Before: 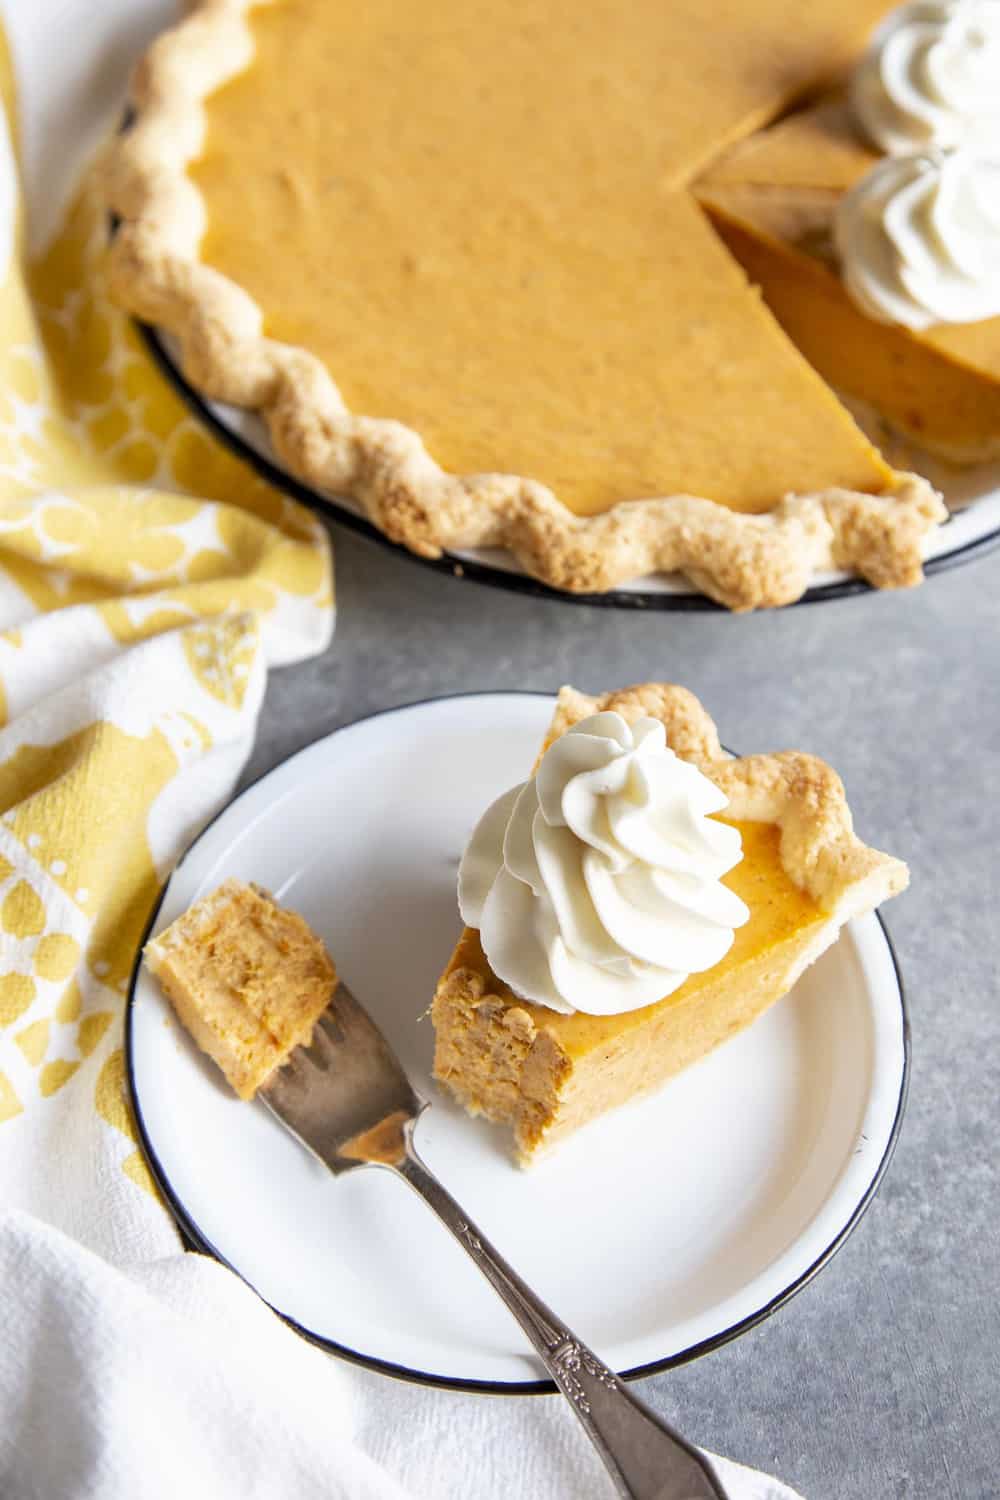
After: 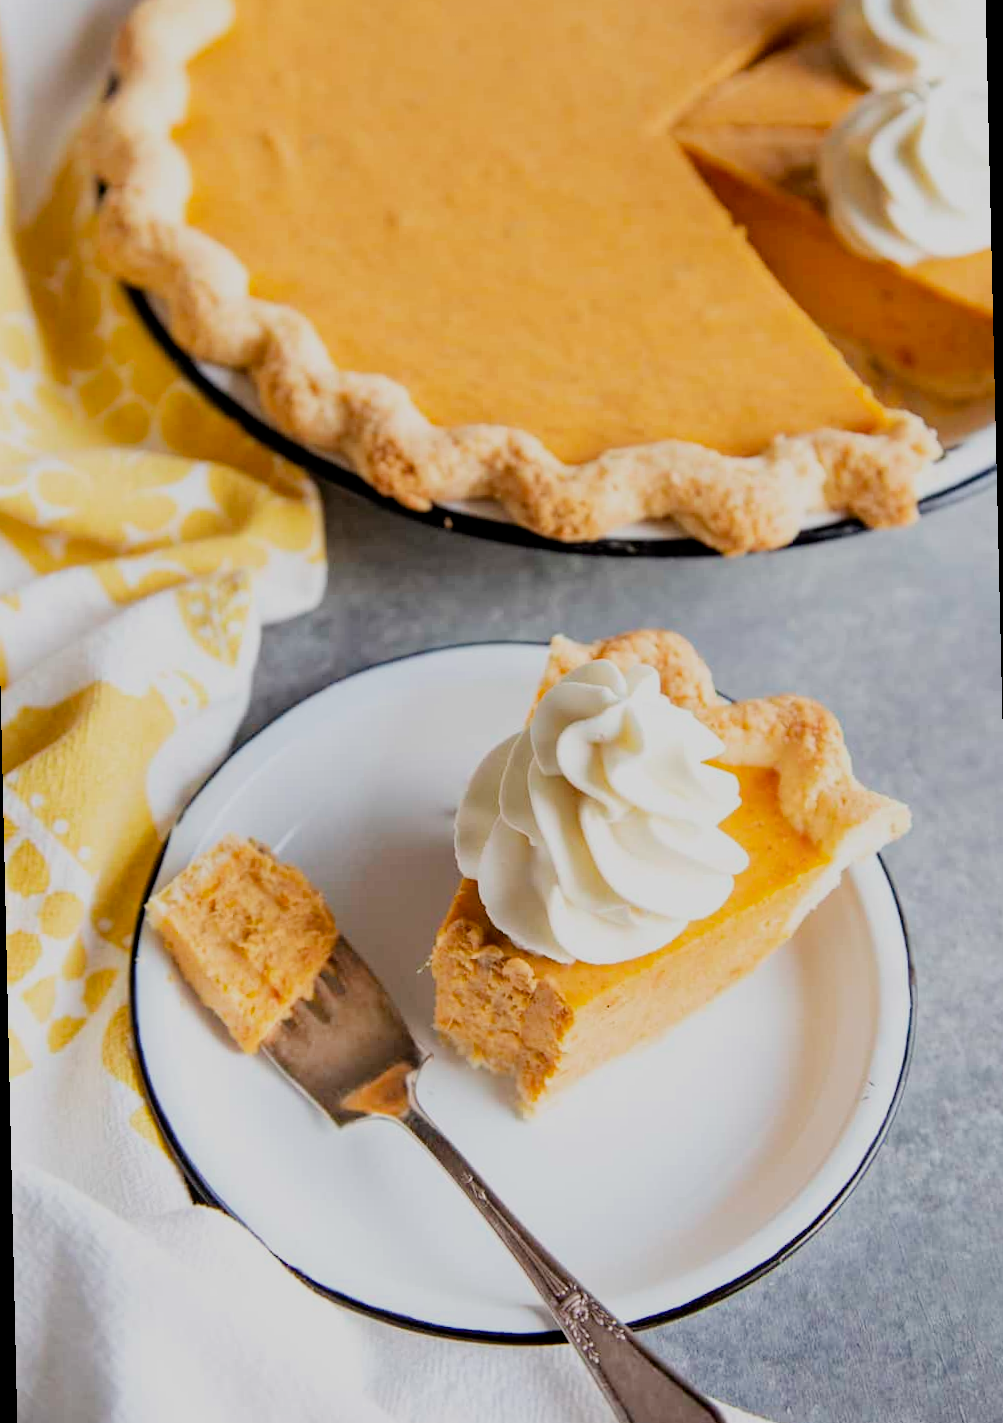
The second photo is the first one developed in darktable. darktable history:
haze removal: compatibility mode true, adaptive false
filmic rgb: black relative exposure -7.65 EV, white relative exposure 4.56 EV, hardness 3.61
rotate and perspective: rotation -1.32°, lens shift (horizontal) -0.031, crop left 0.015, crop right 0.985, crop top 0.047, crop bottom 0.982
